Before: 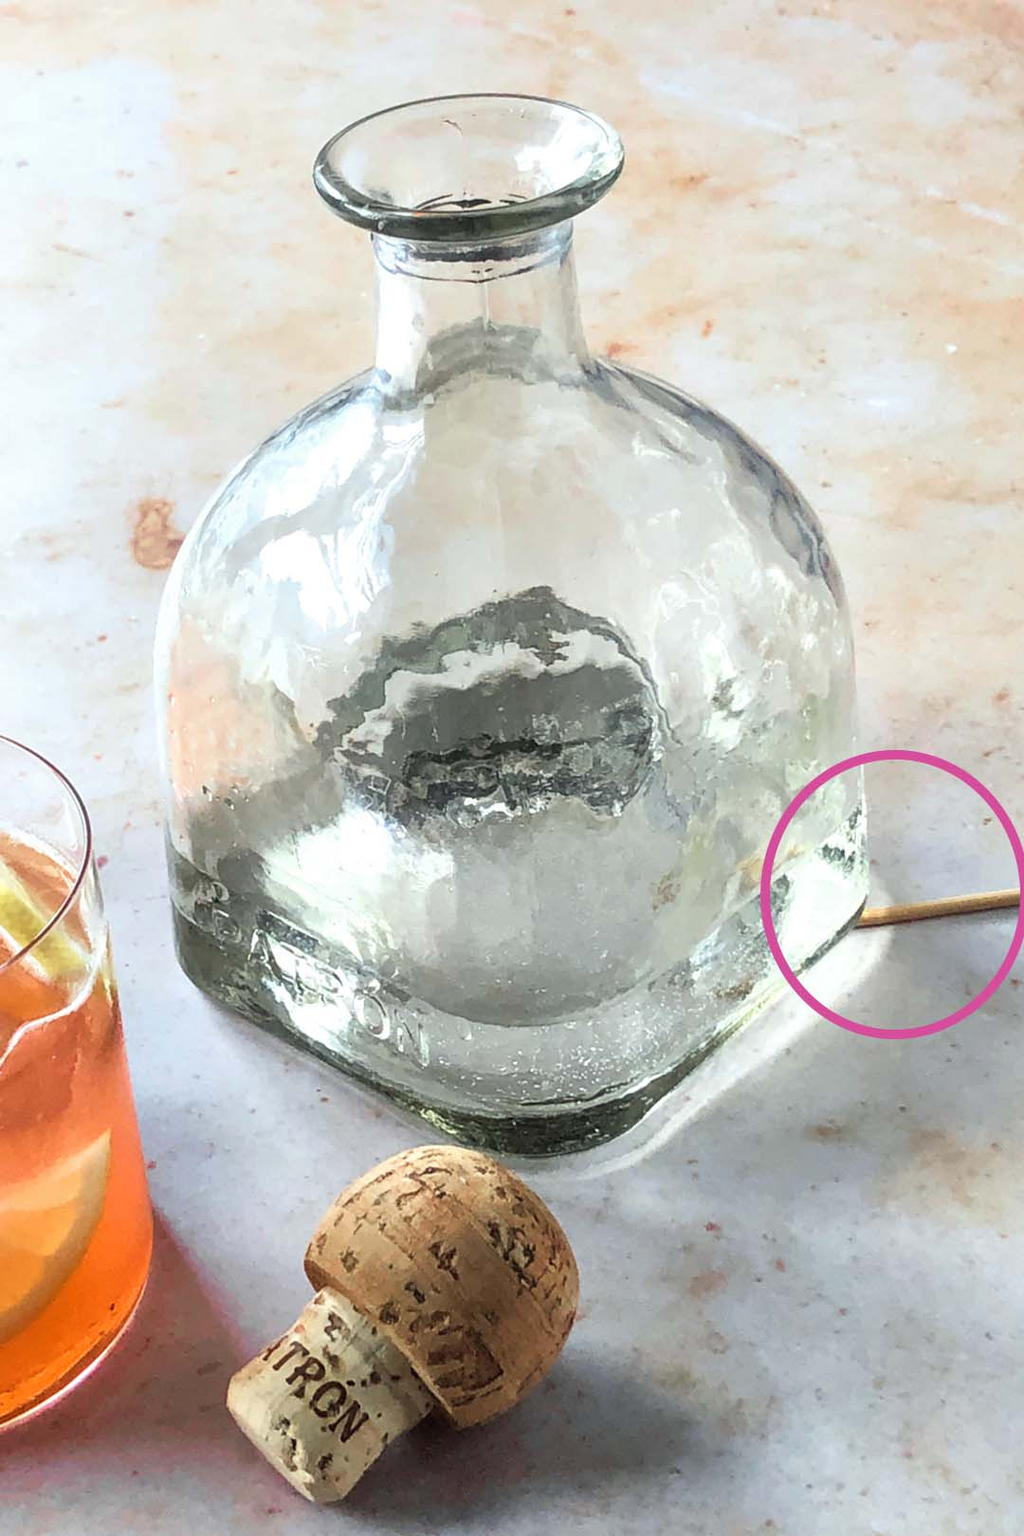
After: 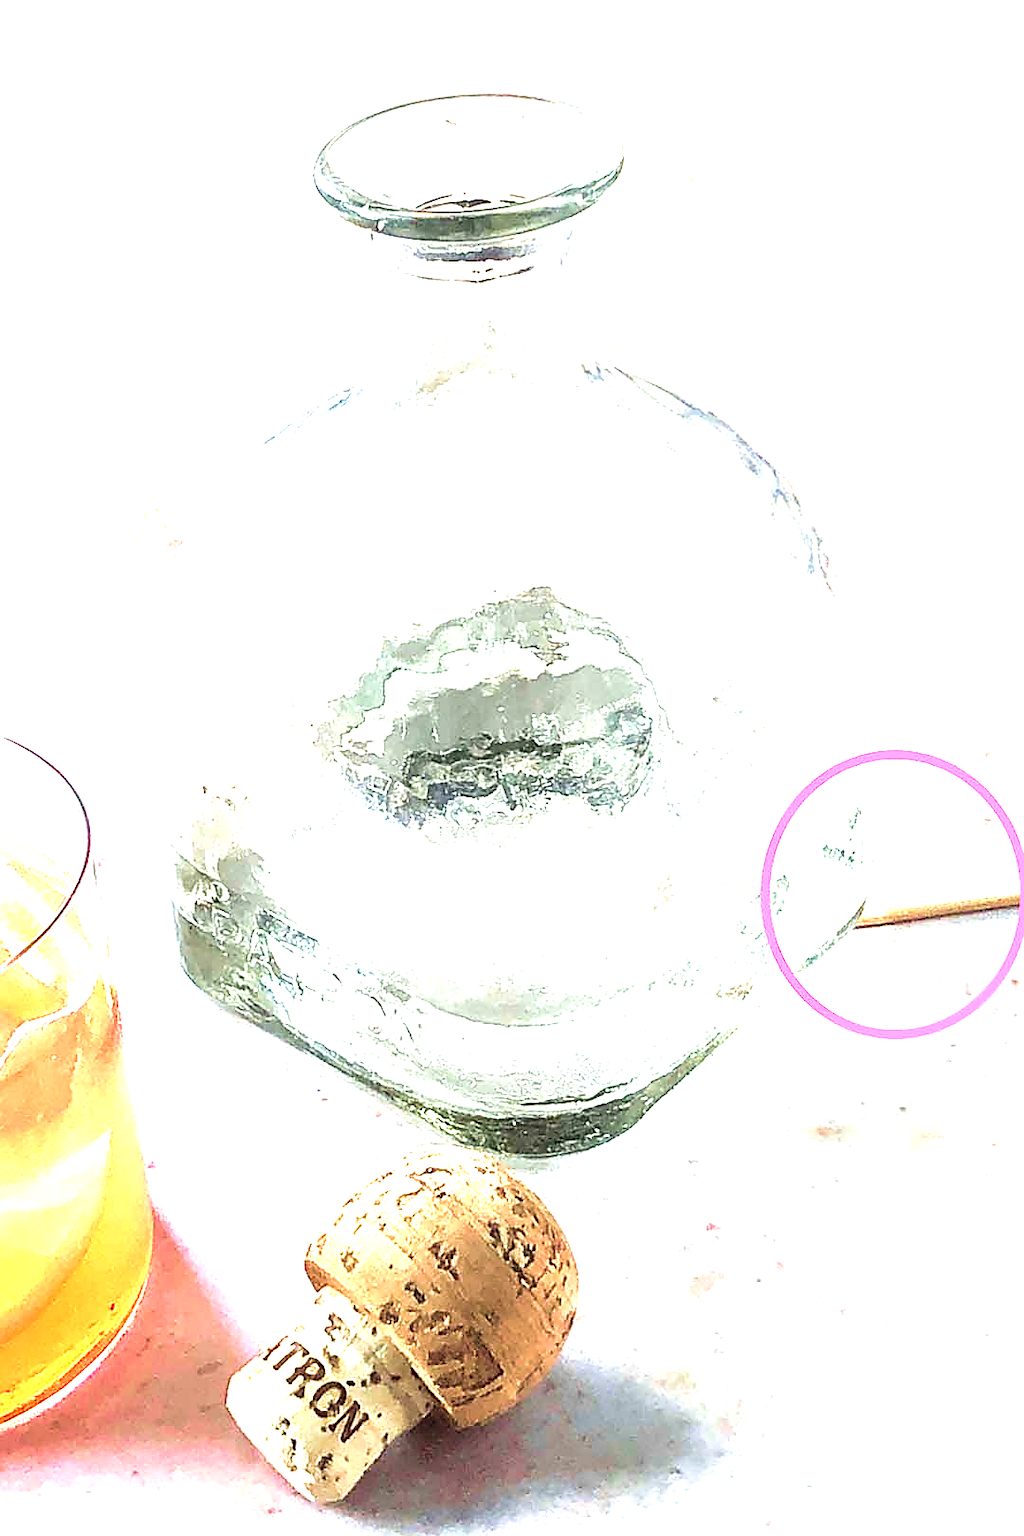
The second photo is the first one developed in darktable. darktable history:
sharpen: radius 1.363, amount 1.233, threshold 0.815
velvia: strength 44.66%
exposure: exposure 2.024 EV, compensate highlight preservation false
